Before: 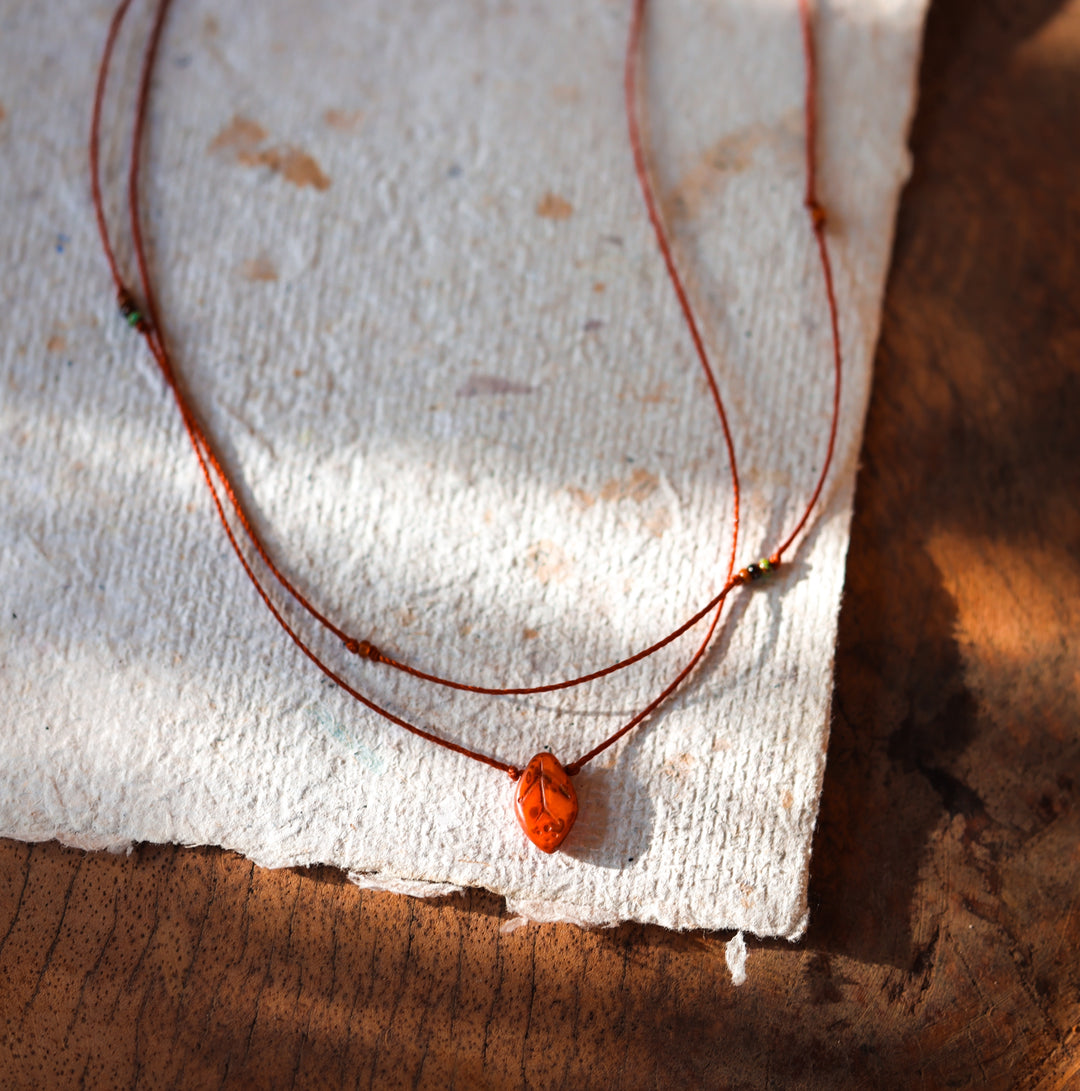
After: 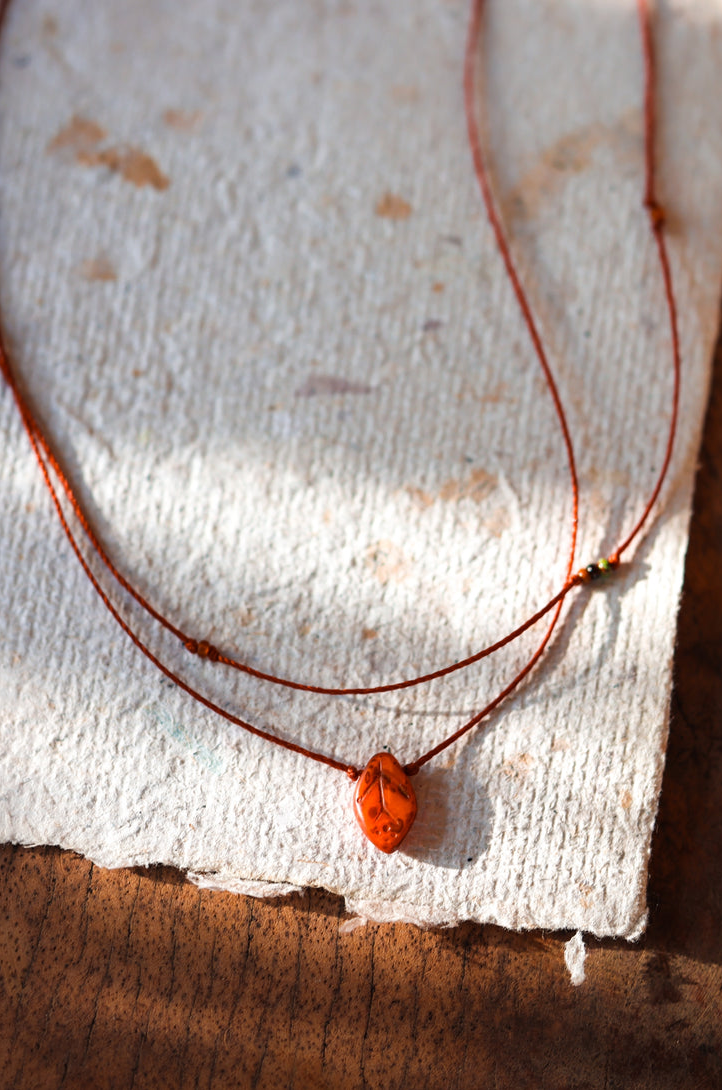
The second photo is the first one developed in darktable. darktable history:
crop and rotate: left 14.993%, right 18.123%
